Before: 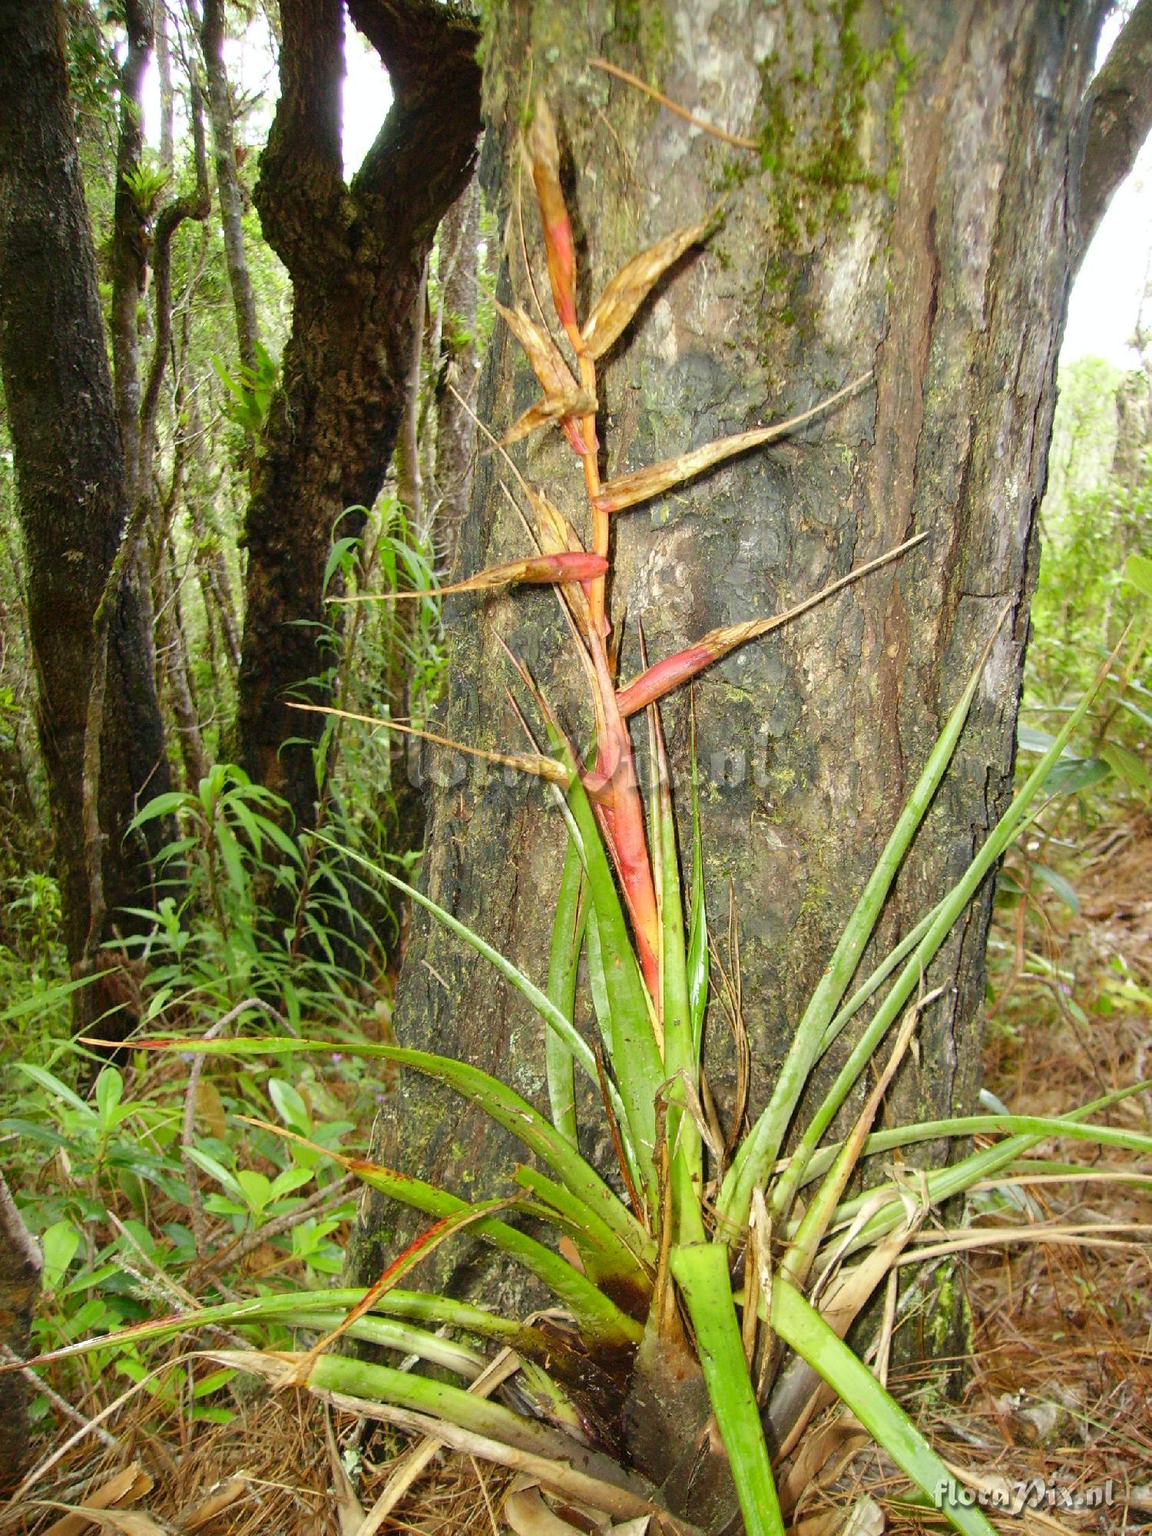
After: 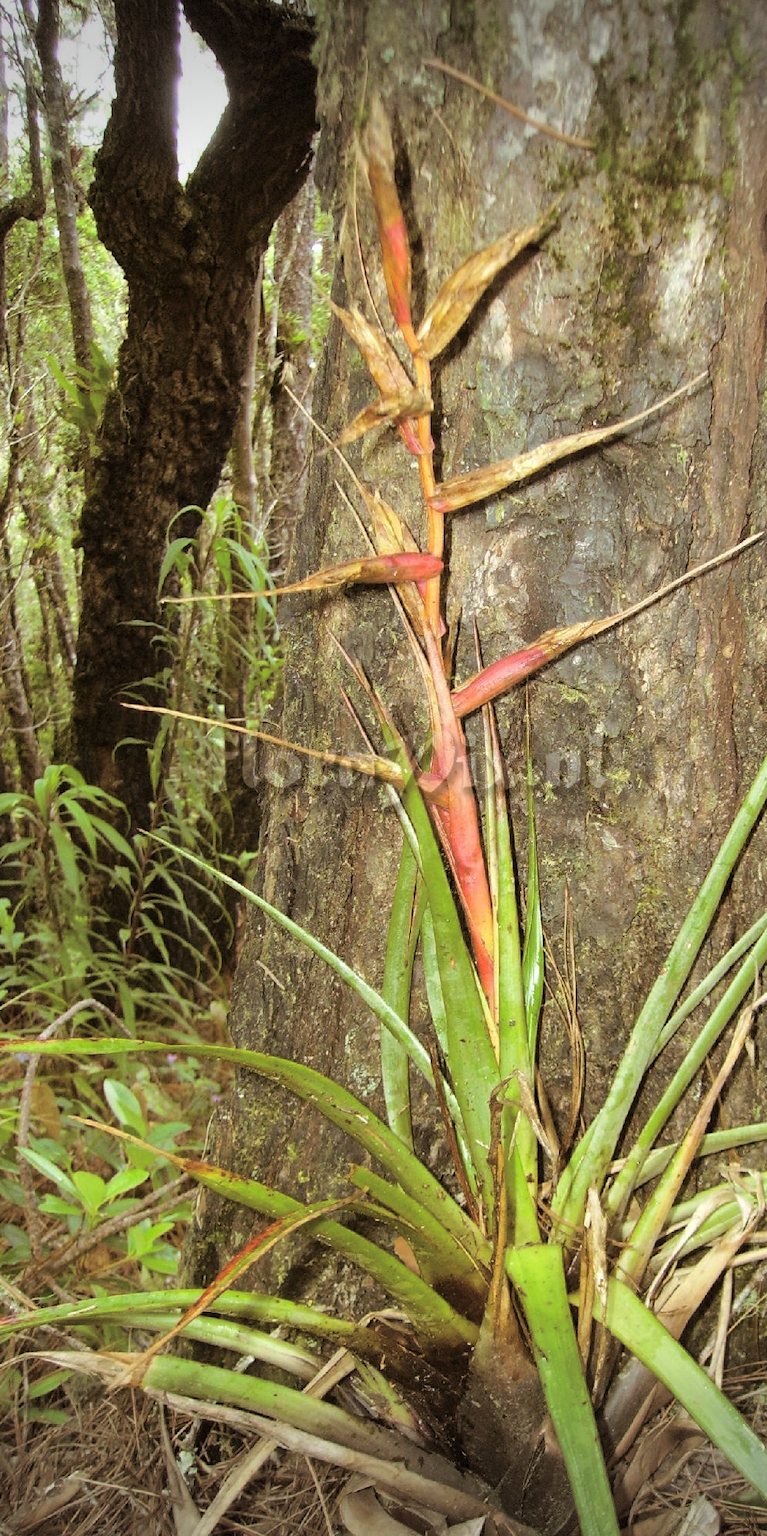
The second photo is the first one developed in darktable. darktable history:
vignetting: fall-off start 100%, brightness -0.406, saturation -0.3, width/height ratio 1.324, dithering 8-bit output, unbound false
split-toning: shadows › hue 32.4°, shadows › saturation 0.51, highlights › hue 180°, highlights › saturation 0, balance -60.17, compress 55.19%
crop and rotate: left 14.436%, right 18.898%
